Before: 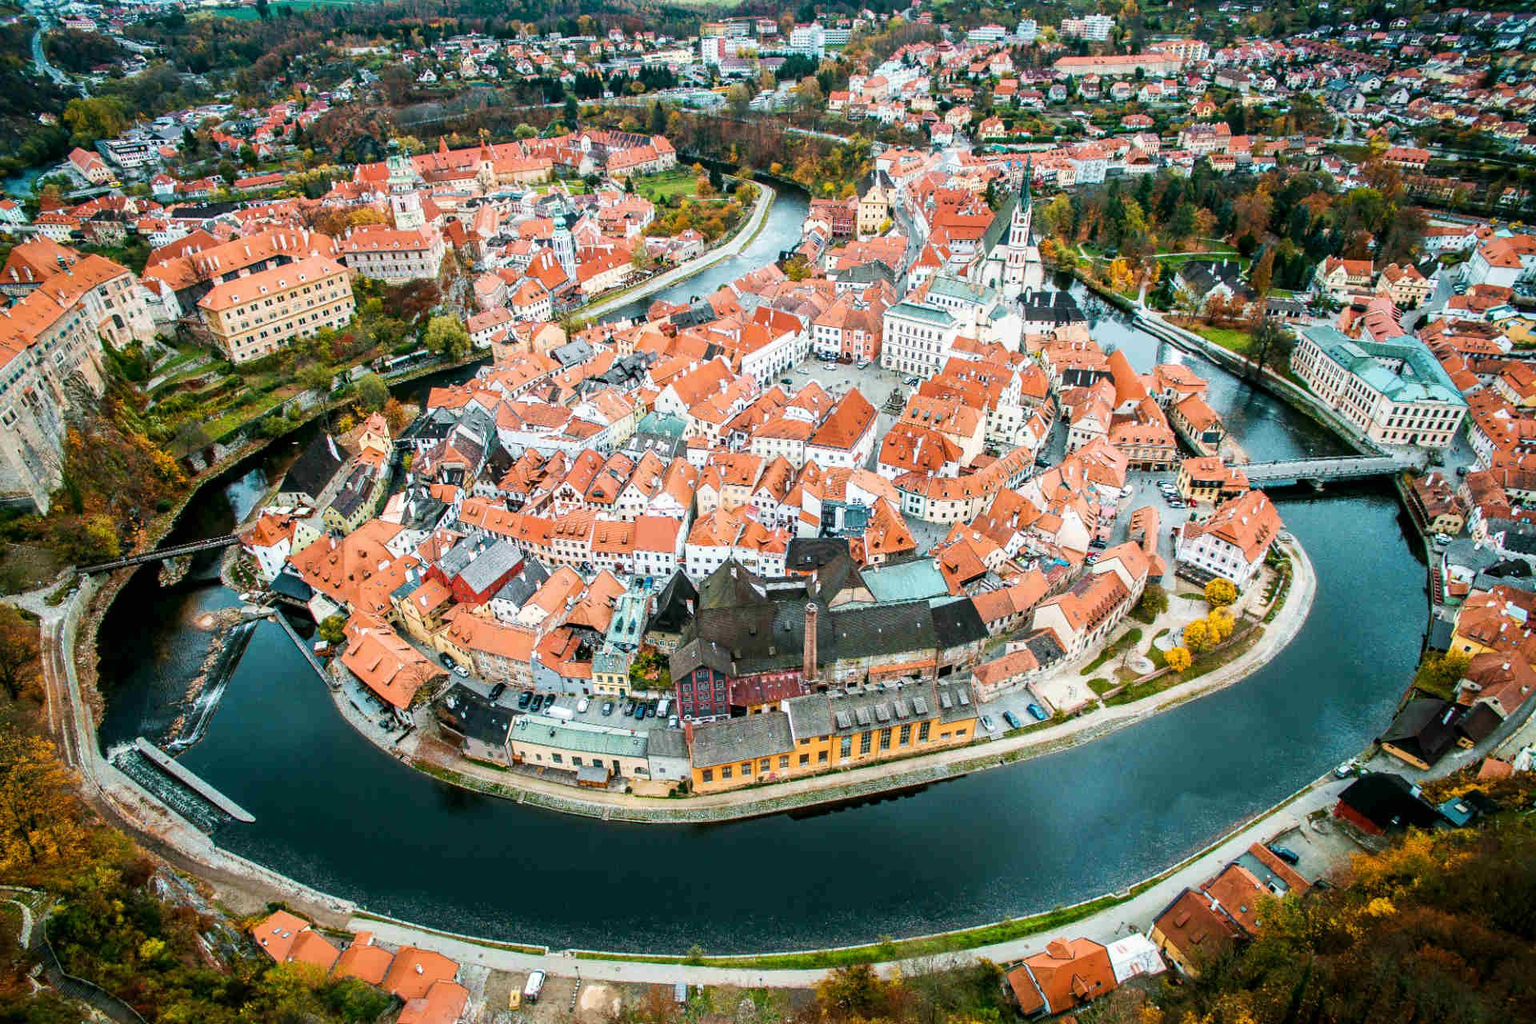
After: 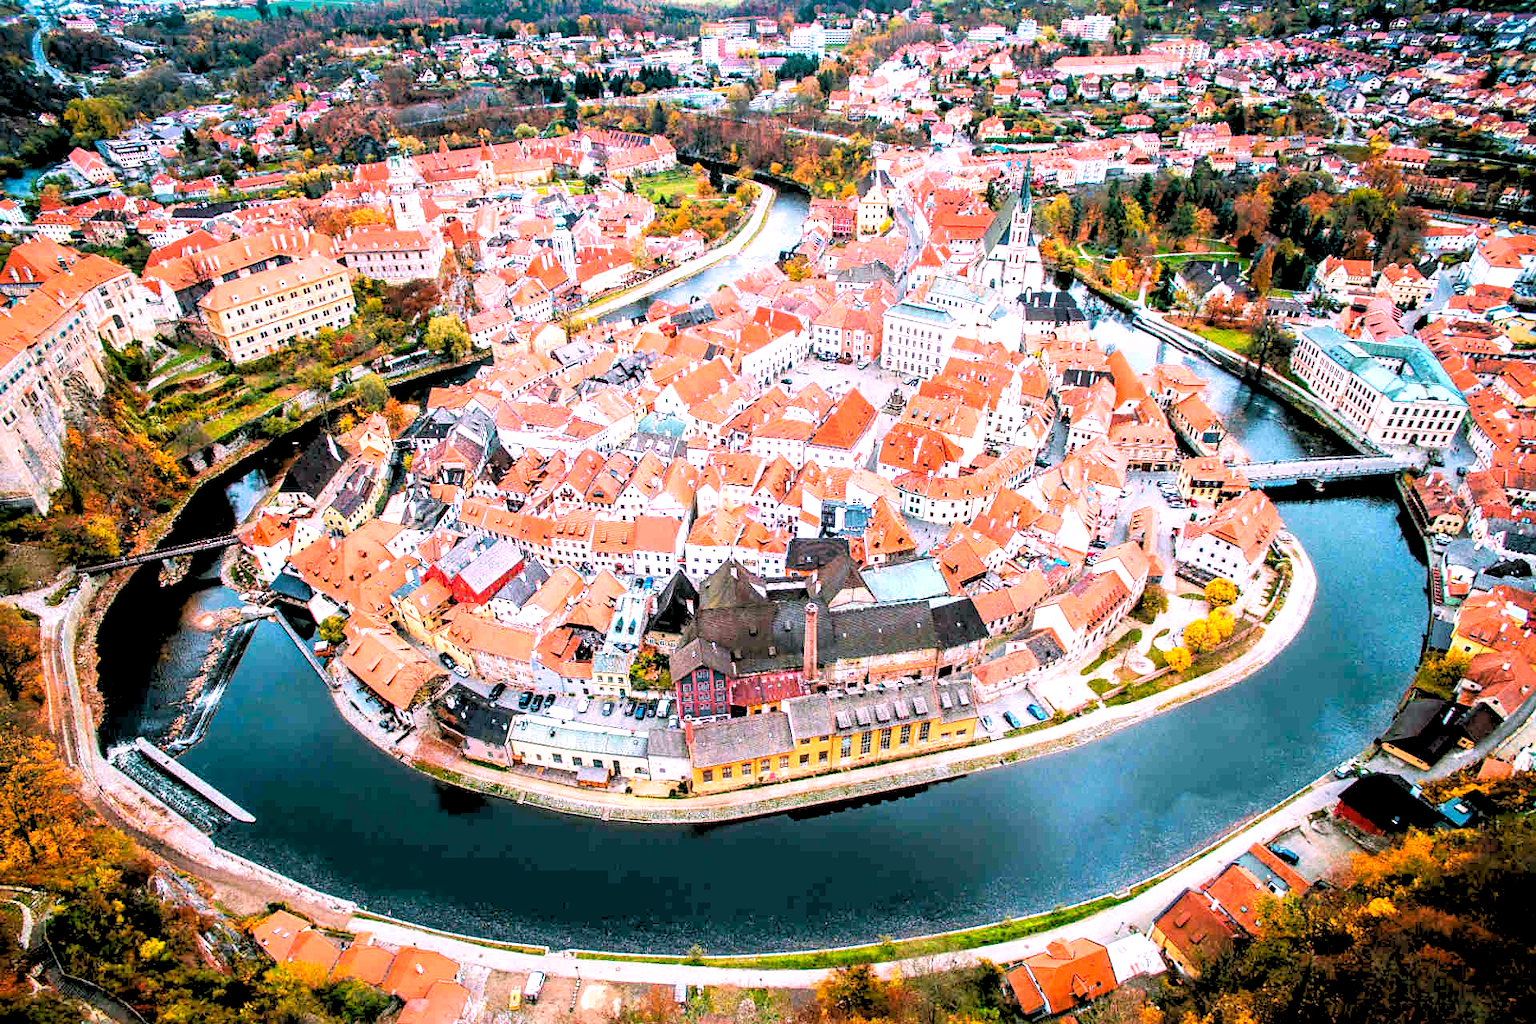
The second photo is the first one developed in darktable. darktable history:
color correction: saturation 1.11
exposure: black level correction 0, exposure 0.5 EV, compensate exposure bias true, compensate highlight preservation false
sharpen: amount 0.2
white balance: red 1.188, blue 1.11
rgb levels: preserve colors sum RGB, levels [[0.038, 0.433, 0.934], [0, 0.5, 1], [0, 0.5, 1]]
tone equalizer: -8 EV -0.417 EV, -7 EV -0.389 EV, -6 EV -0.333 EV, -5 EV -0.222 EV, -3 EV 0.222 EV, -2 EV 0.333 EV, -1 EV 0.389 EV, +0 EV 0.417 EV, edges refinement/feathering 500, mask exposure compensation -1.57 EV, preserve details no
